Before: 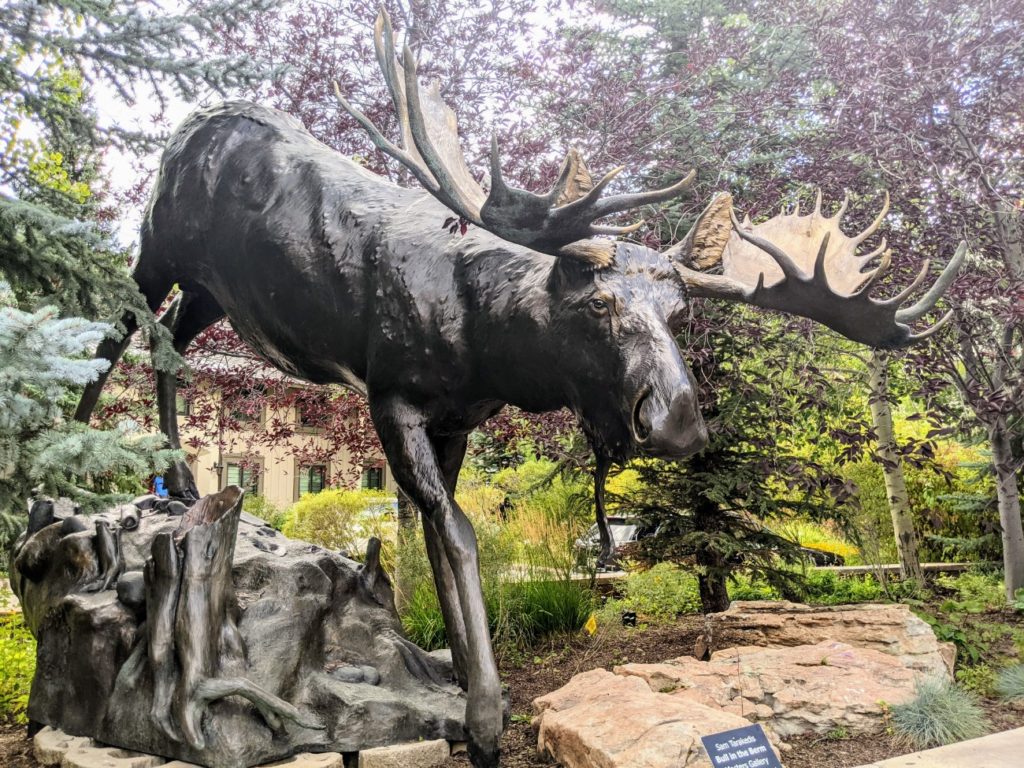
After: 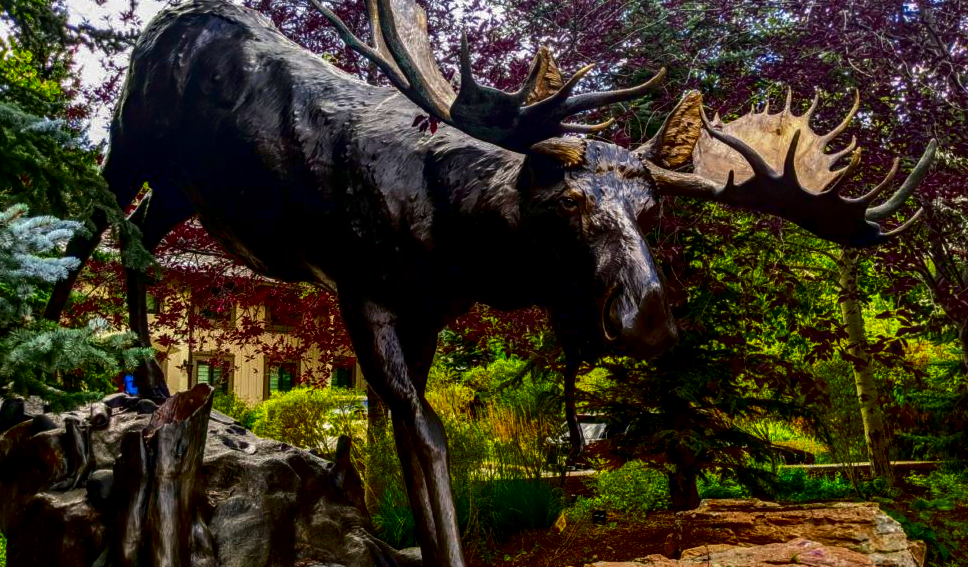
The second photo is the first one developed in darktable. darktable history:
contrast brightness saturation: brightness -0.987, saturation 0.986
local contrast: on, module defaults
crop and rotate: left 3.013%, top 13.391%, right 2.424%, bottom 12.77%
